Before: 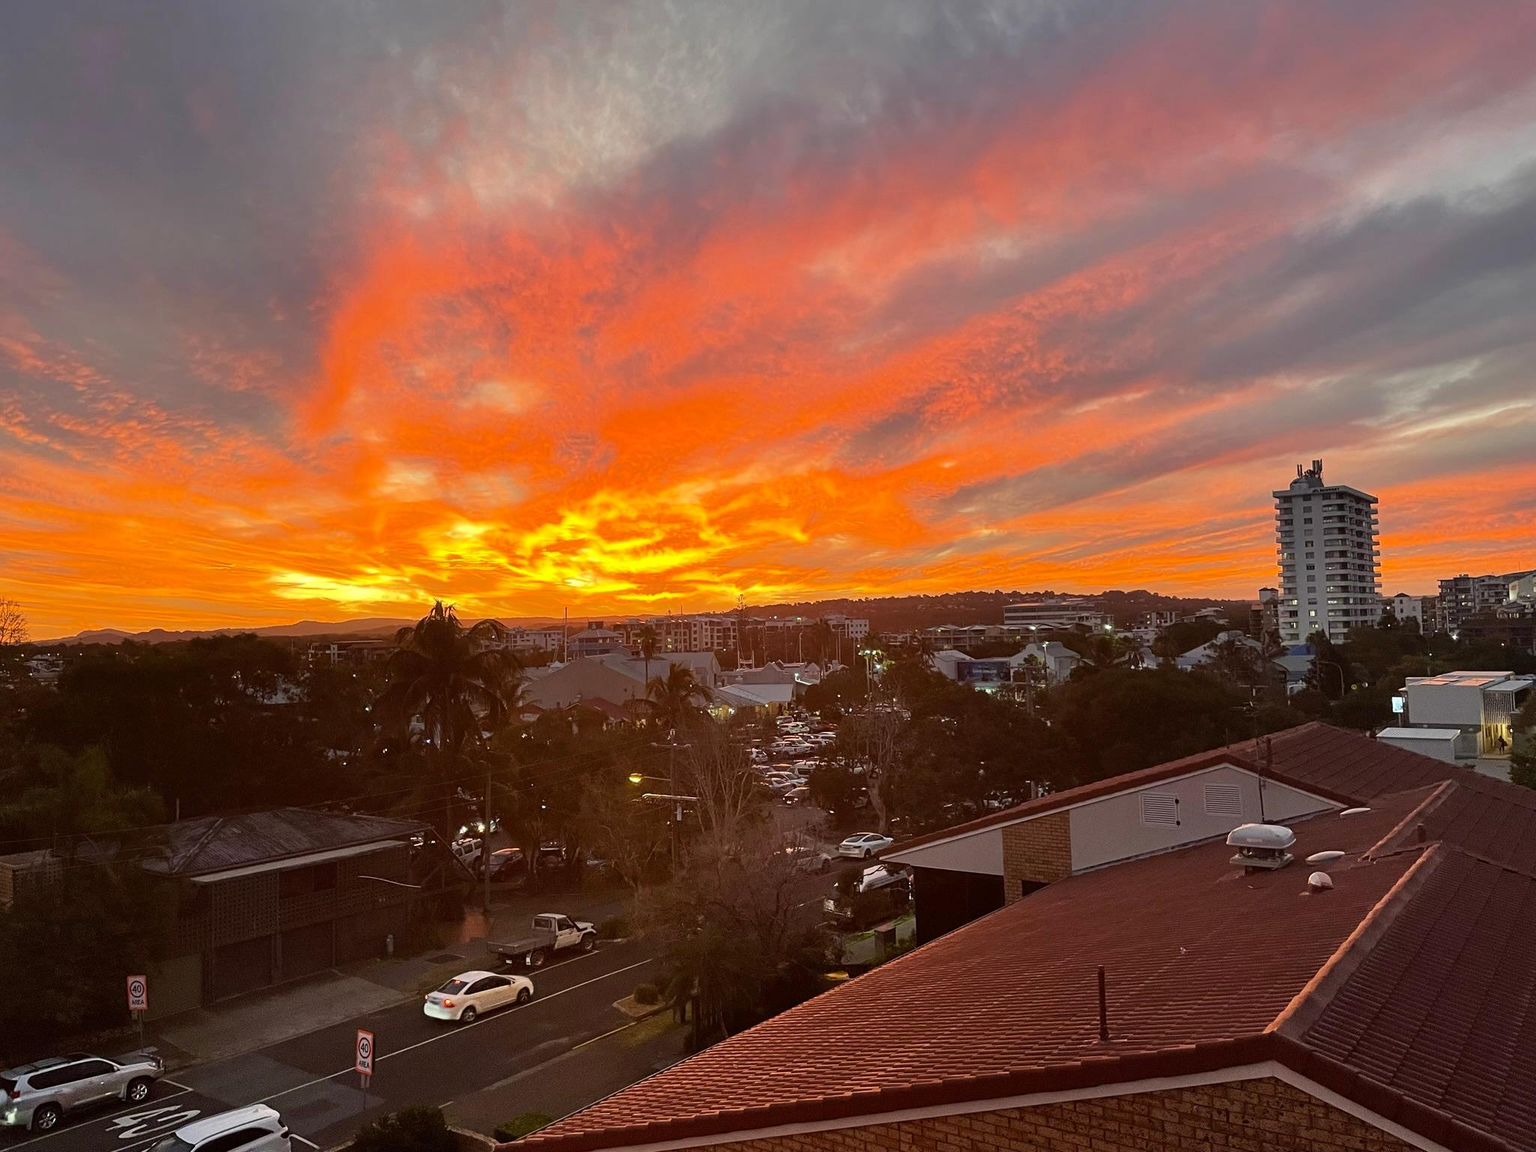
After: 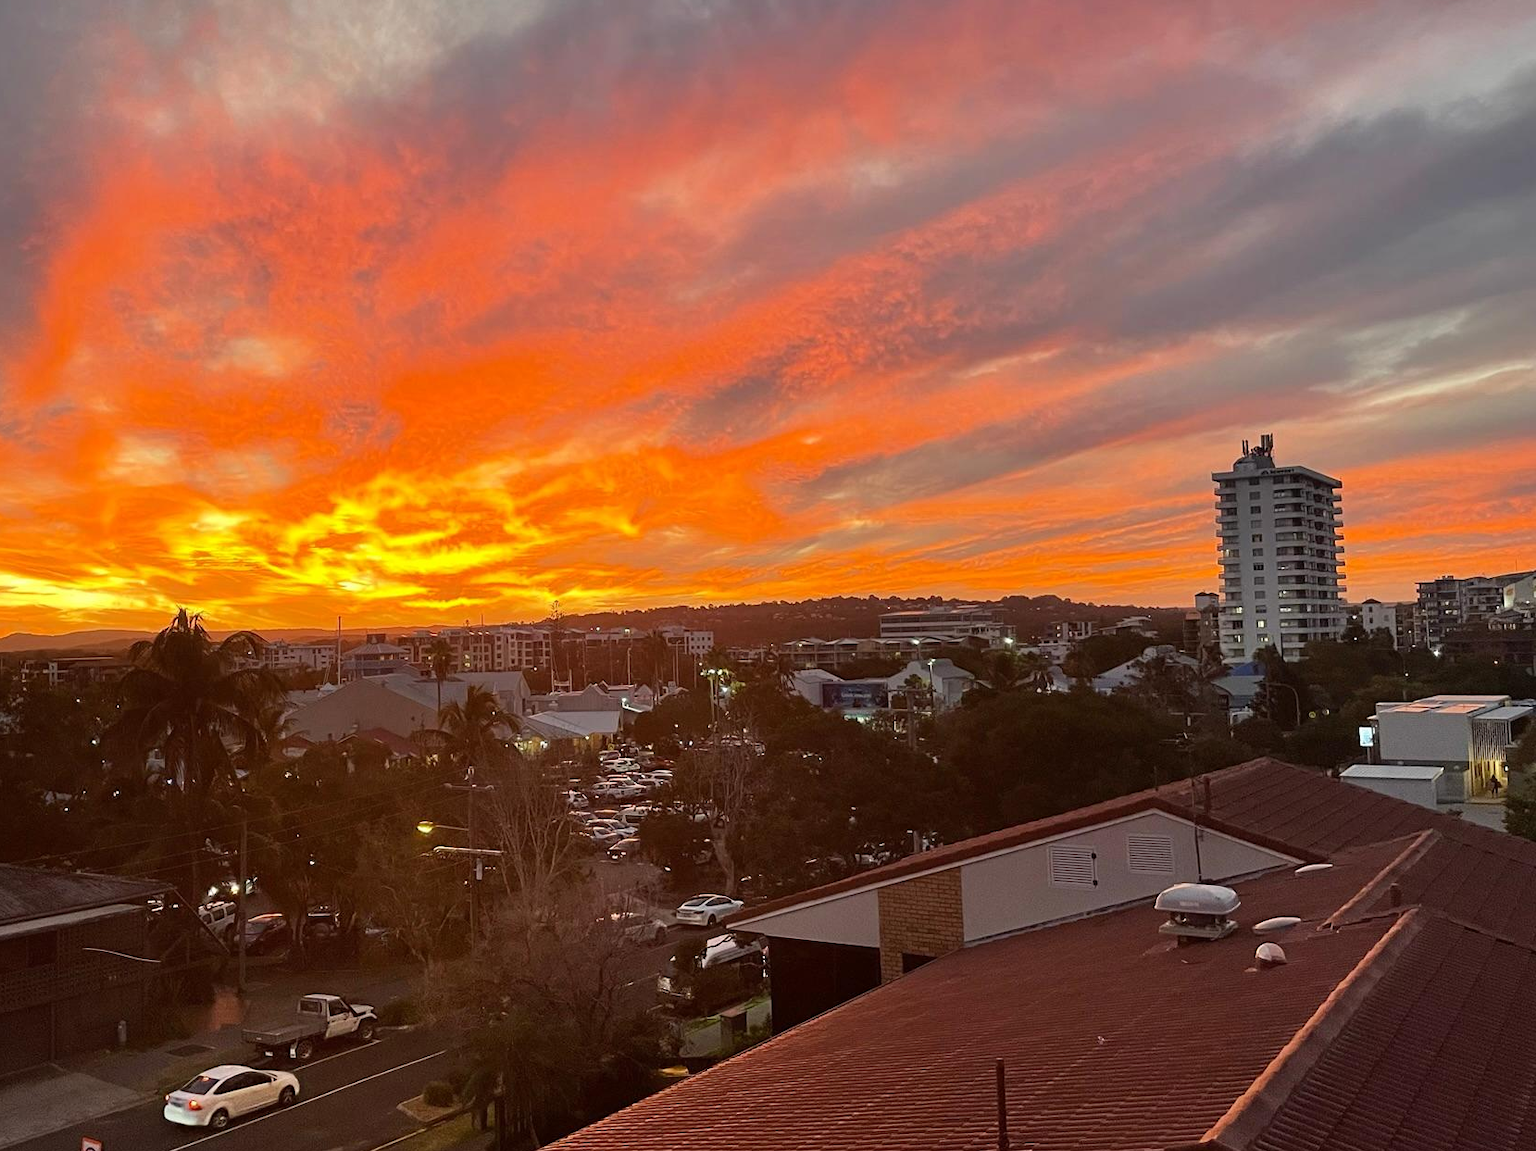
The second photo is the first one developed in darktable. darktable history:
crop: left 18.973%, top 9.413%, right 0%, bottom 9.576%
